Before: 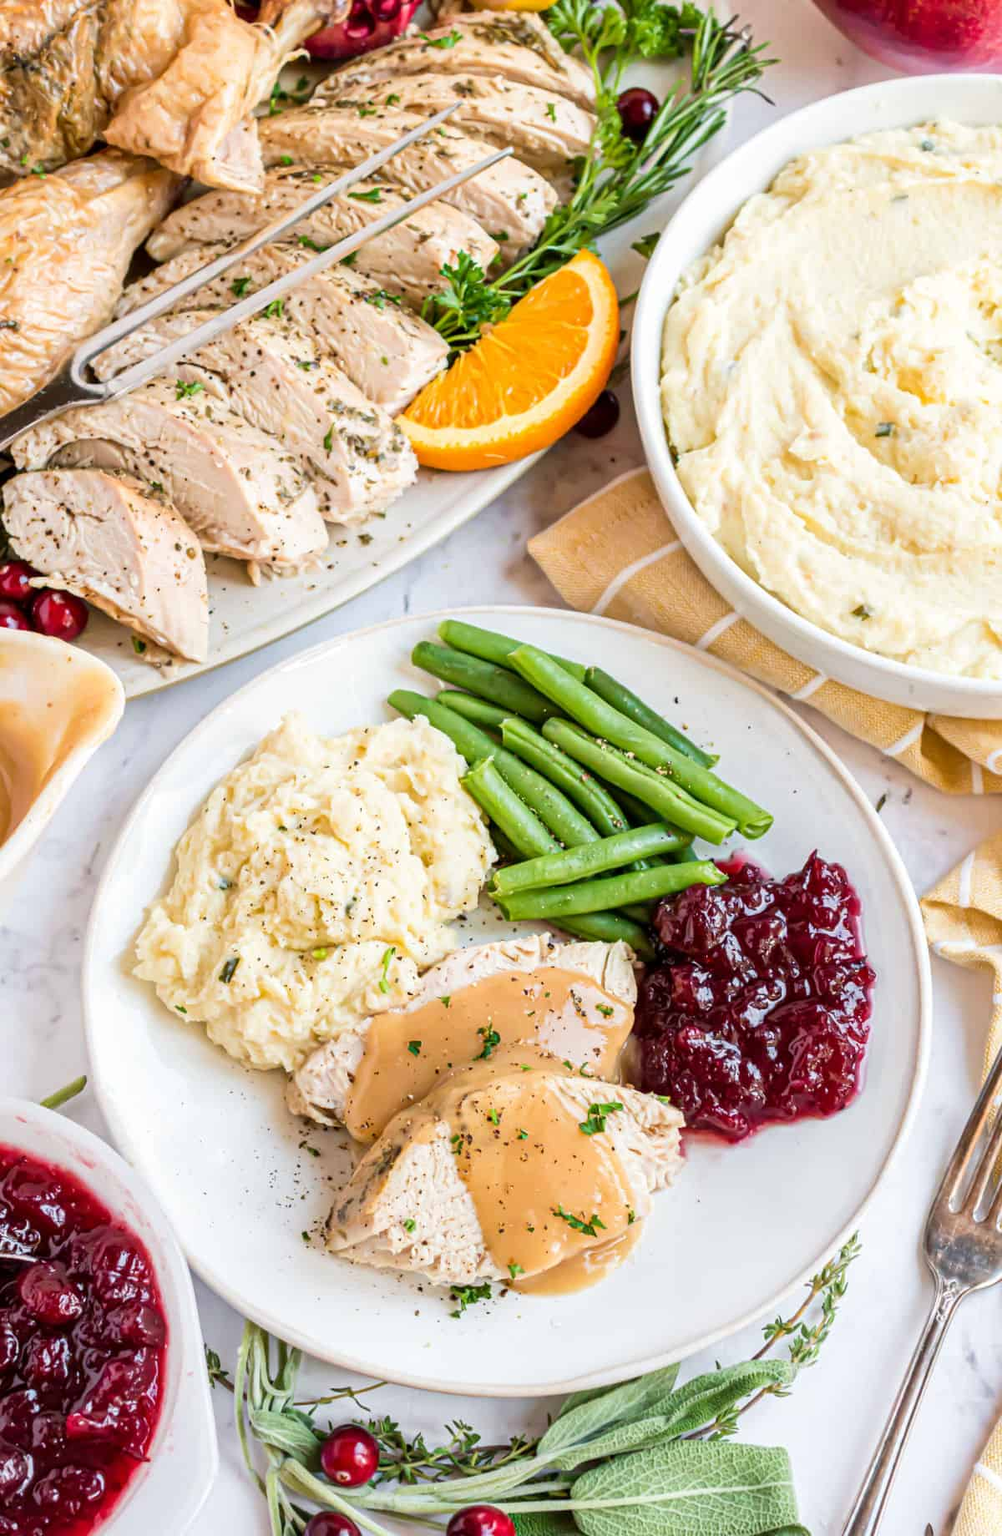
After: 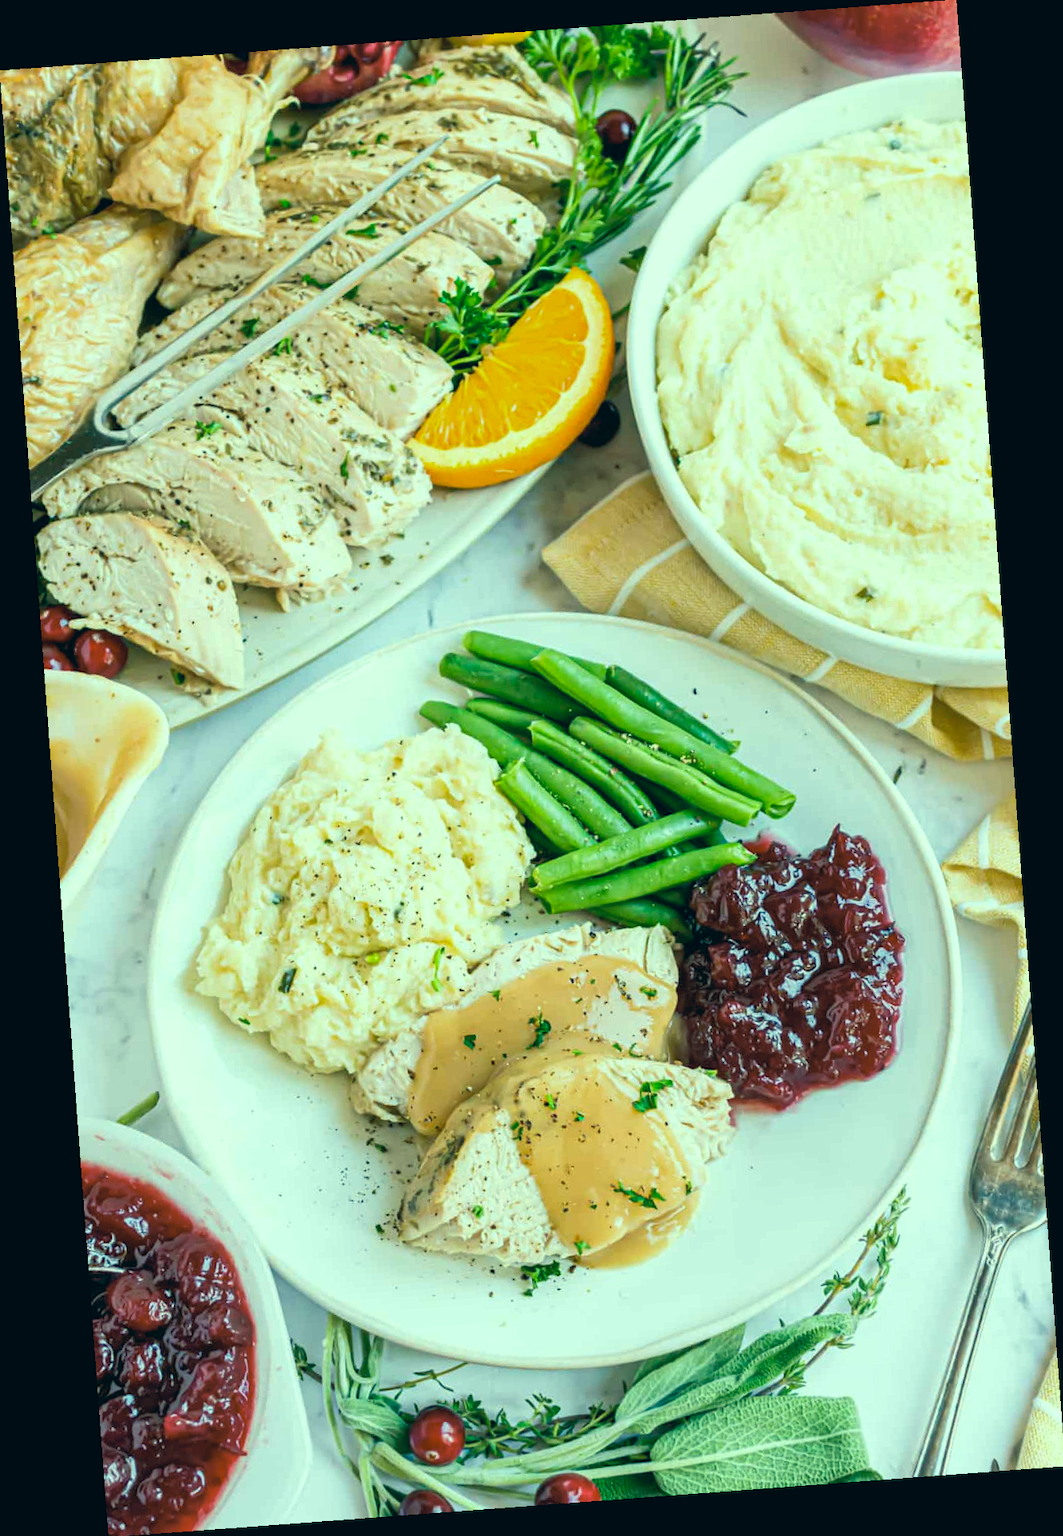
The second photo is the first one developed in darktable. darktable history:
shadows and highlights: shadows 43.06, highlights 6.94
color correction: highlights a* -20.08, highlights b* 9.8, shadows a* -20.4, shadows b* -10.76
rotate and perspective: rotation -4.25°, automatic cropping off
